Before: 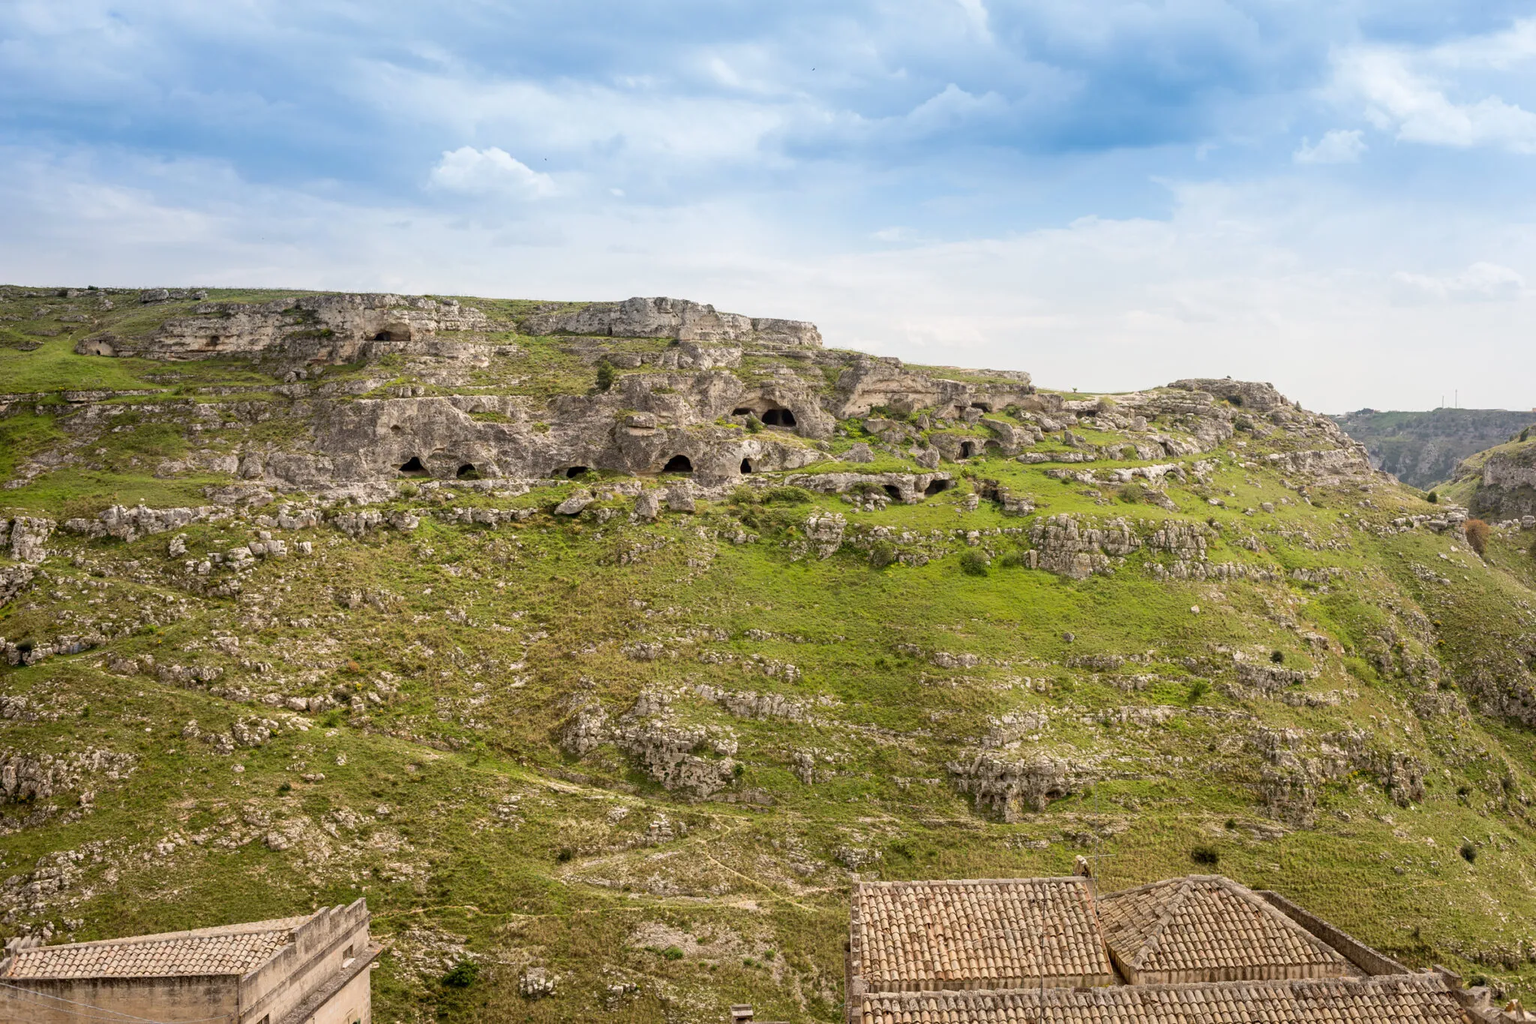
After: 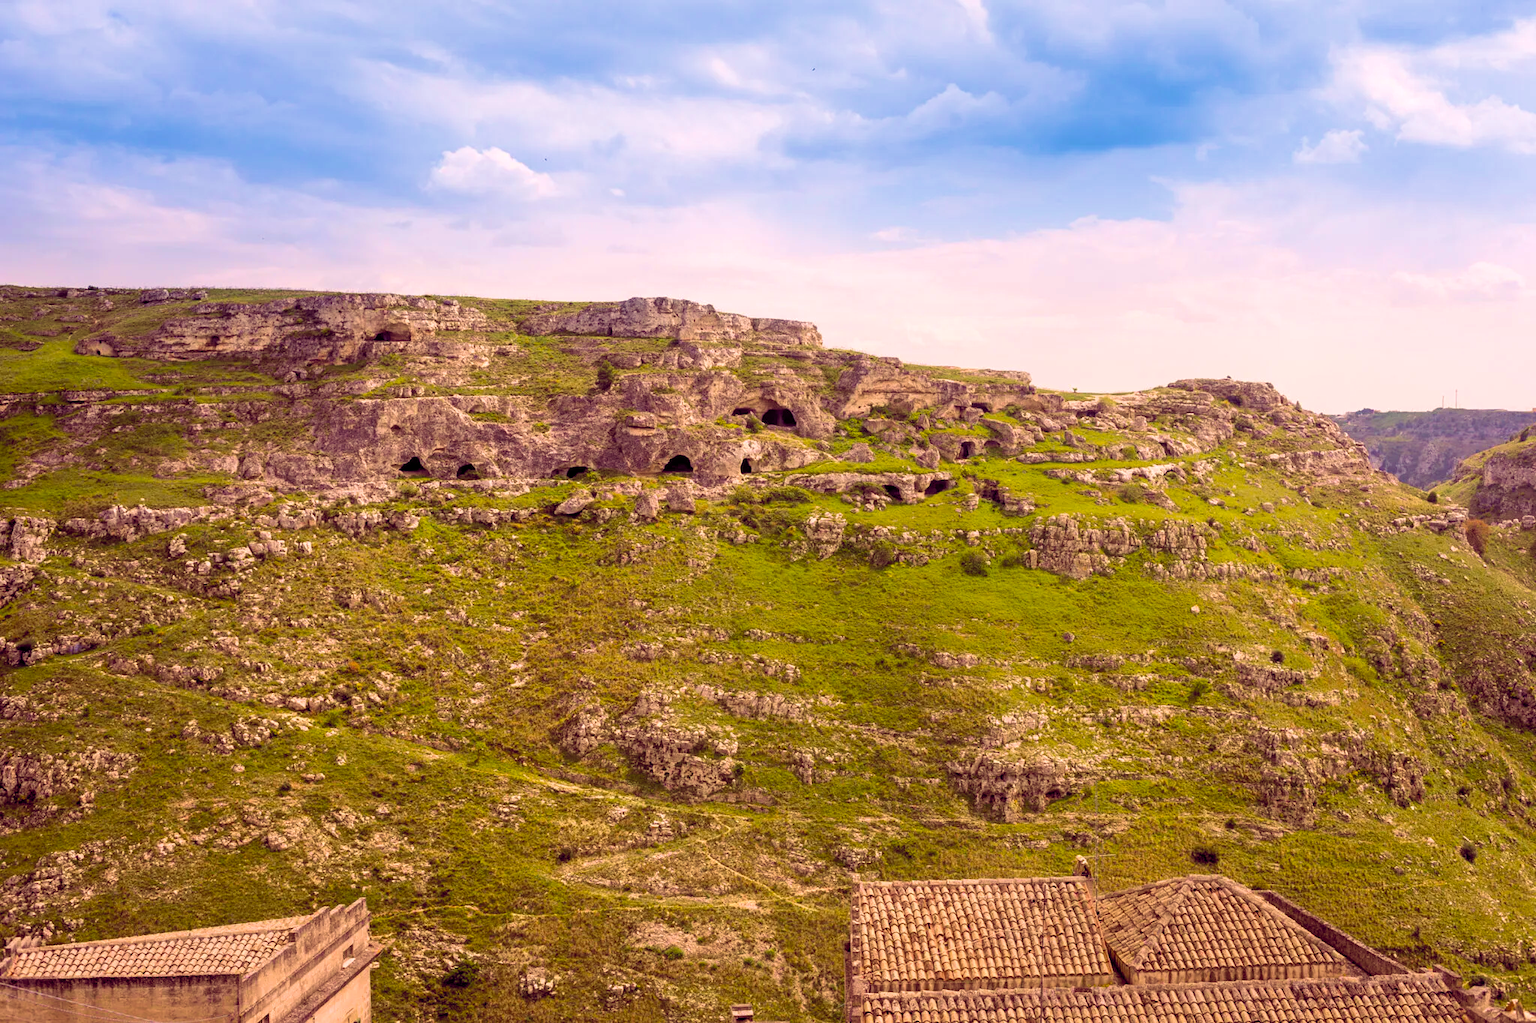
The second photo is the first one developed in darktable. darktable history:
color balance rgb: shadows lift › chroma 6.43%, shadows lift › hue 305.74°, highlights gain › chroma 2.43%, highlights gain › hue 35.74°, global offset › chroma 0.28%, global offset › hue 320.29°, linear chroma grading › global chroma 5.5%, perceptual saturation grading › global saturation 30%, contrast 5.15%
velvia: strength 45%
